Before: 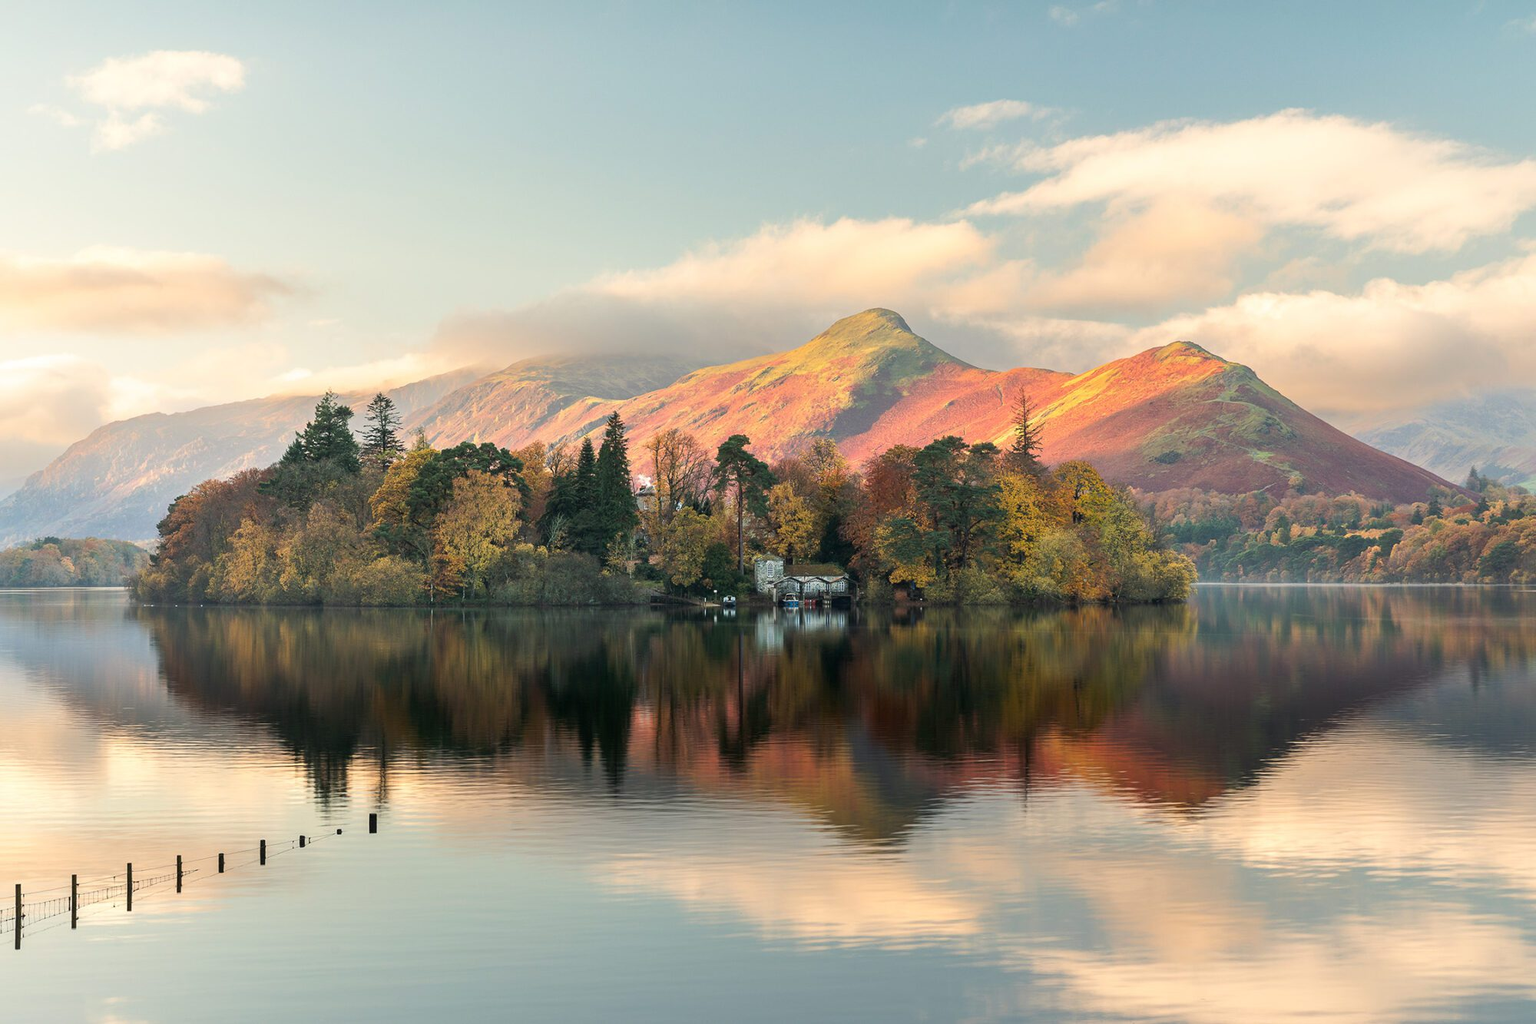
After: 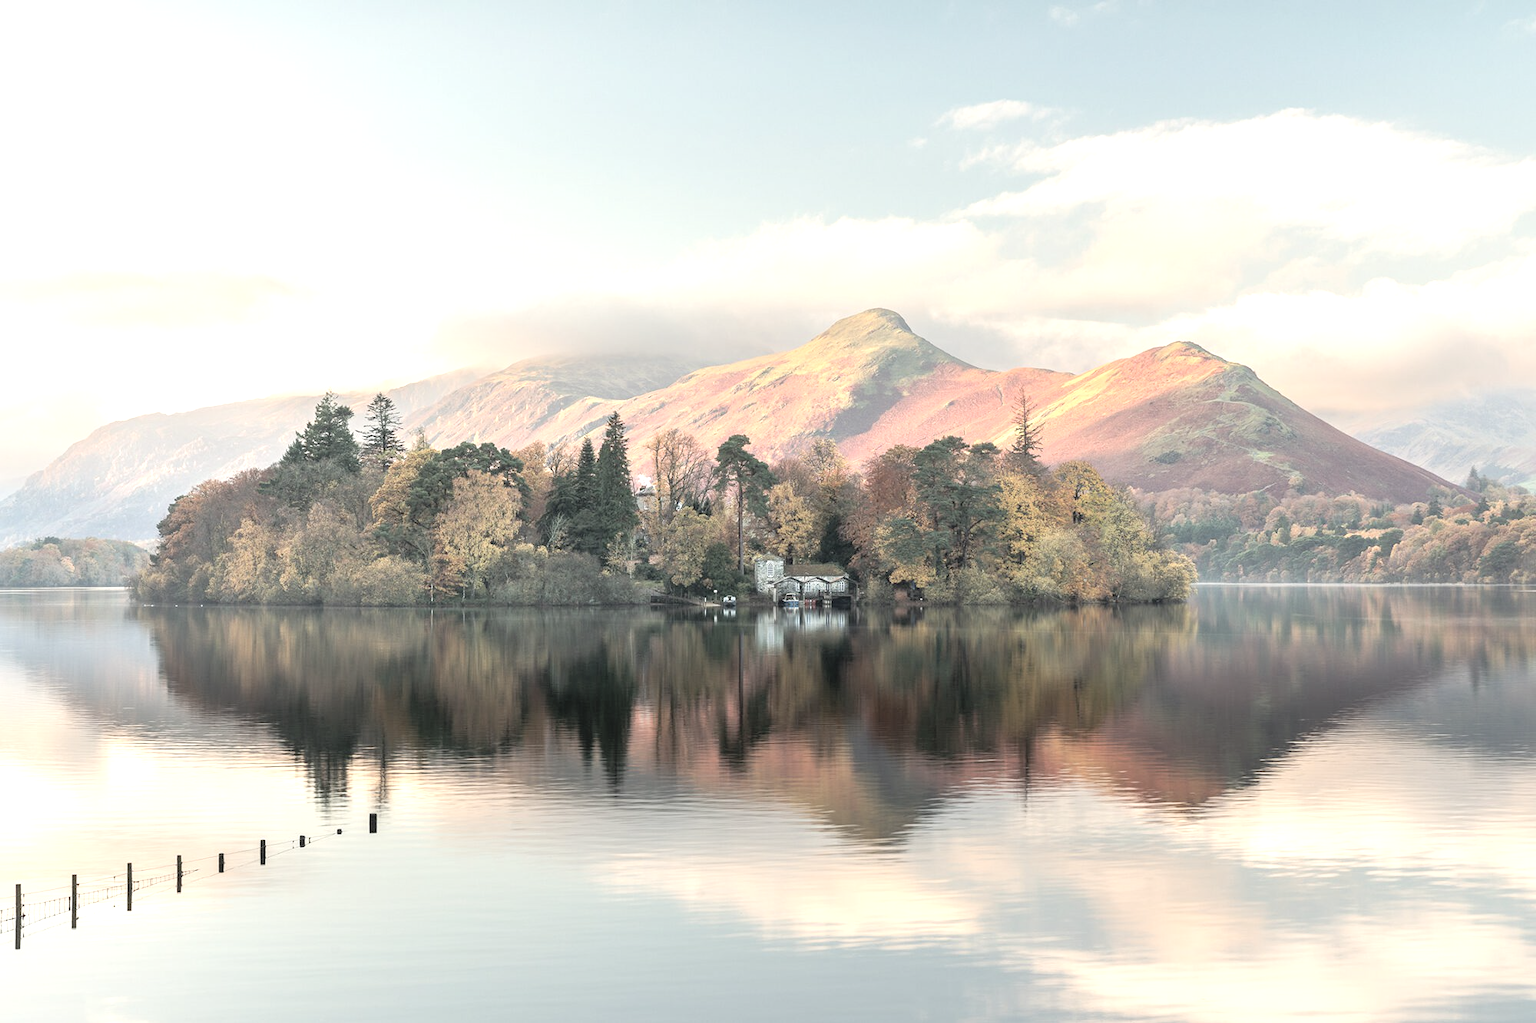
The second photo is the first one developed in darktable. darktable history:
exposure: exposure 0.64 EV, compensate highlight preservation false
contrast brightness saturation: brightness 0.18, saturation -0.5
